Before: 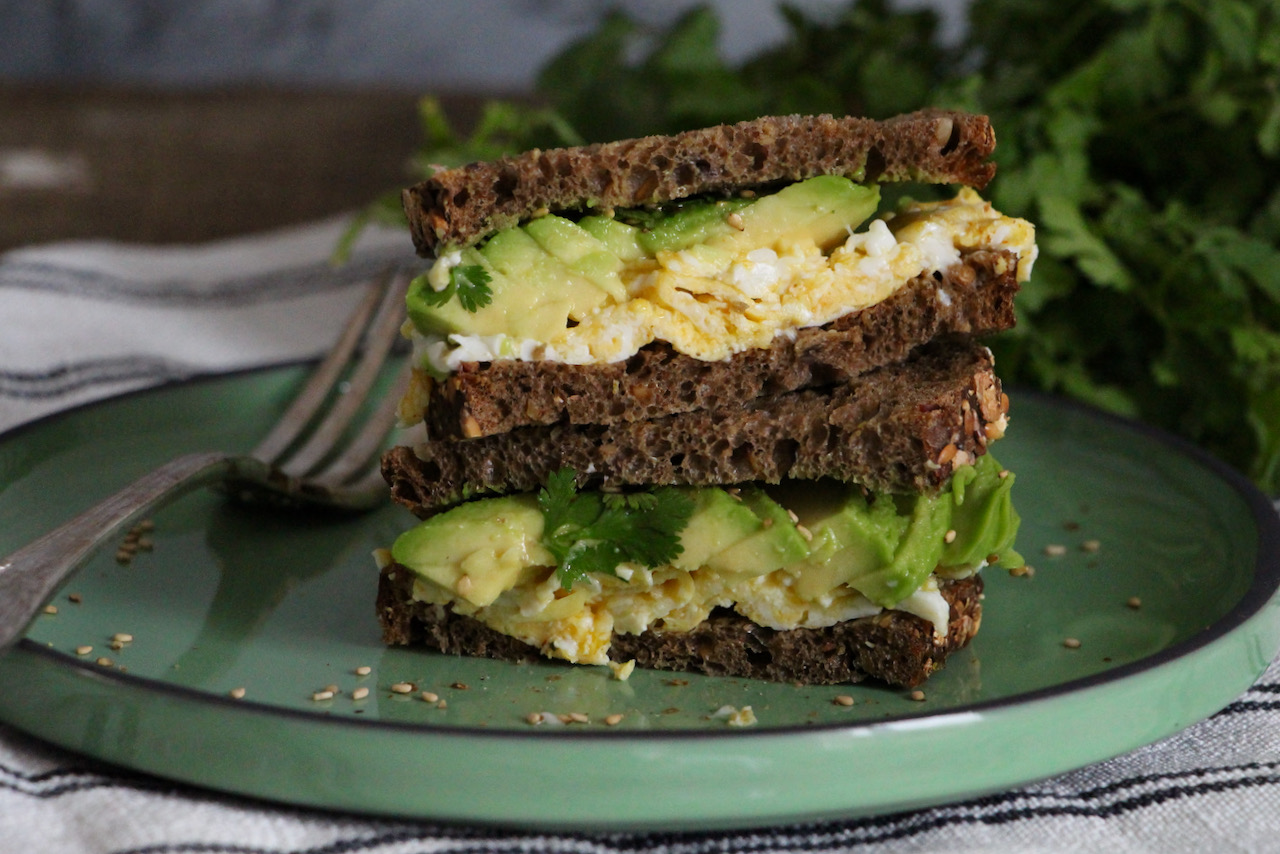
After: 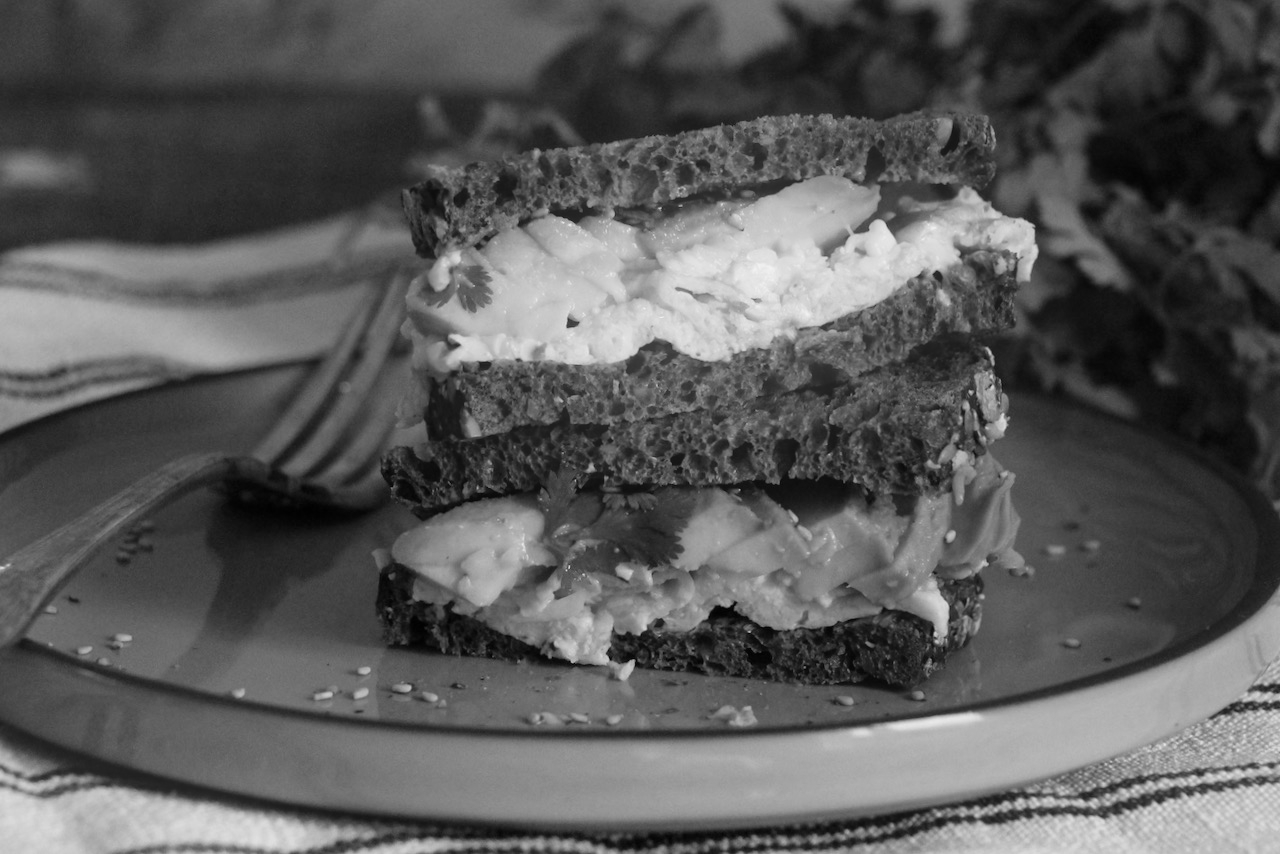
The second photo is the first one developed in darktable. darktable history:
bloom: on, module defaults
monochrome: on, module defaults
